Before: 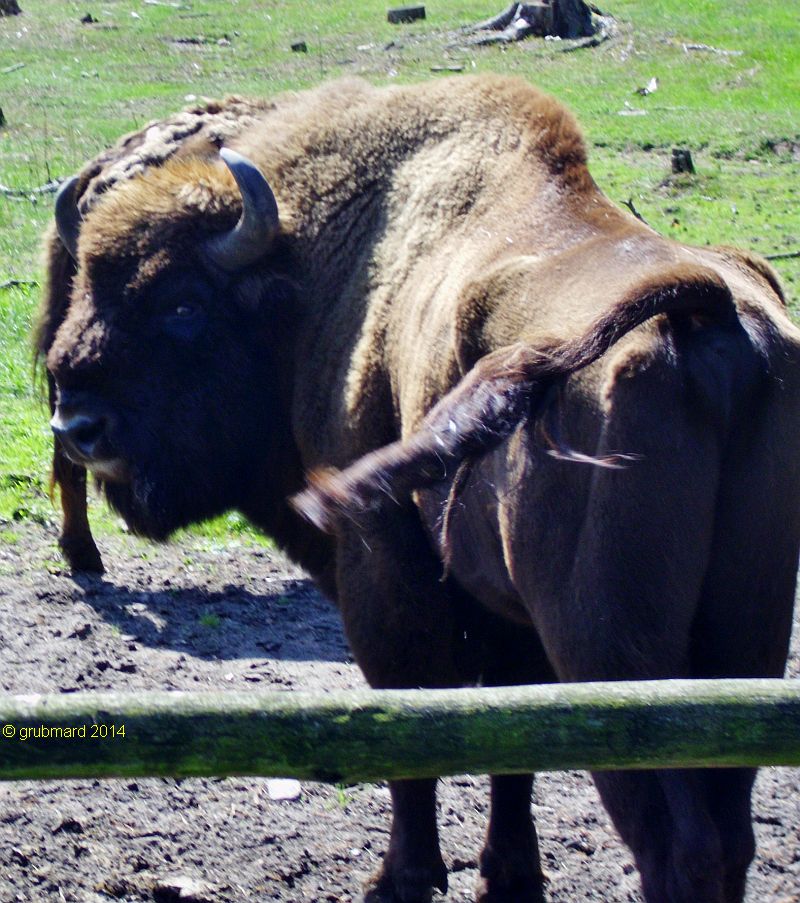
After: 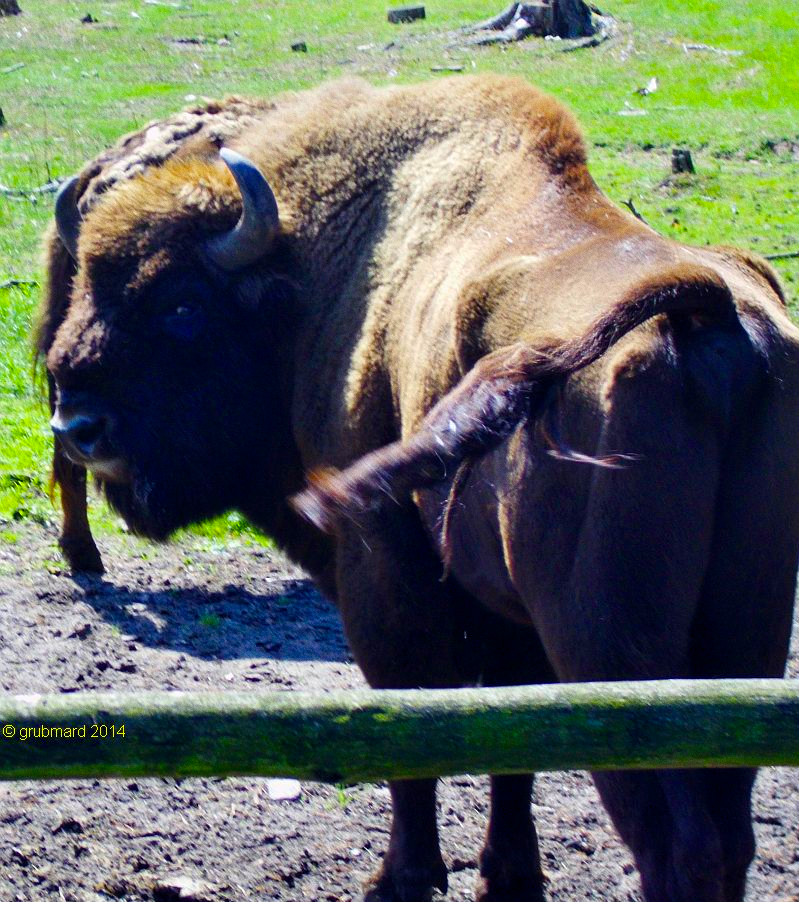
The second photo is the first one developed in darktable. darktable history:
color balance rgb: linear chroma grading › global chroma 15%, perceptual saturation grading › global saturation 30%
shadows and highlights: shadows -40.15, highlights 62.88, soften with gaussian
grain: coarseness 7.08 ISO, strength 21.67%, mid-tones bias 59.58%
